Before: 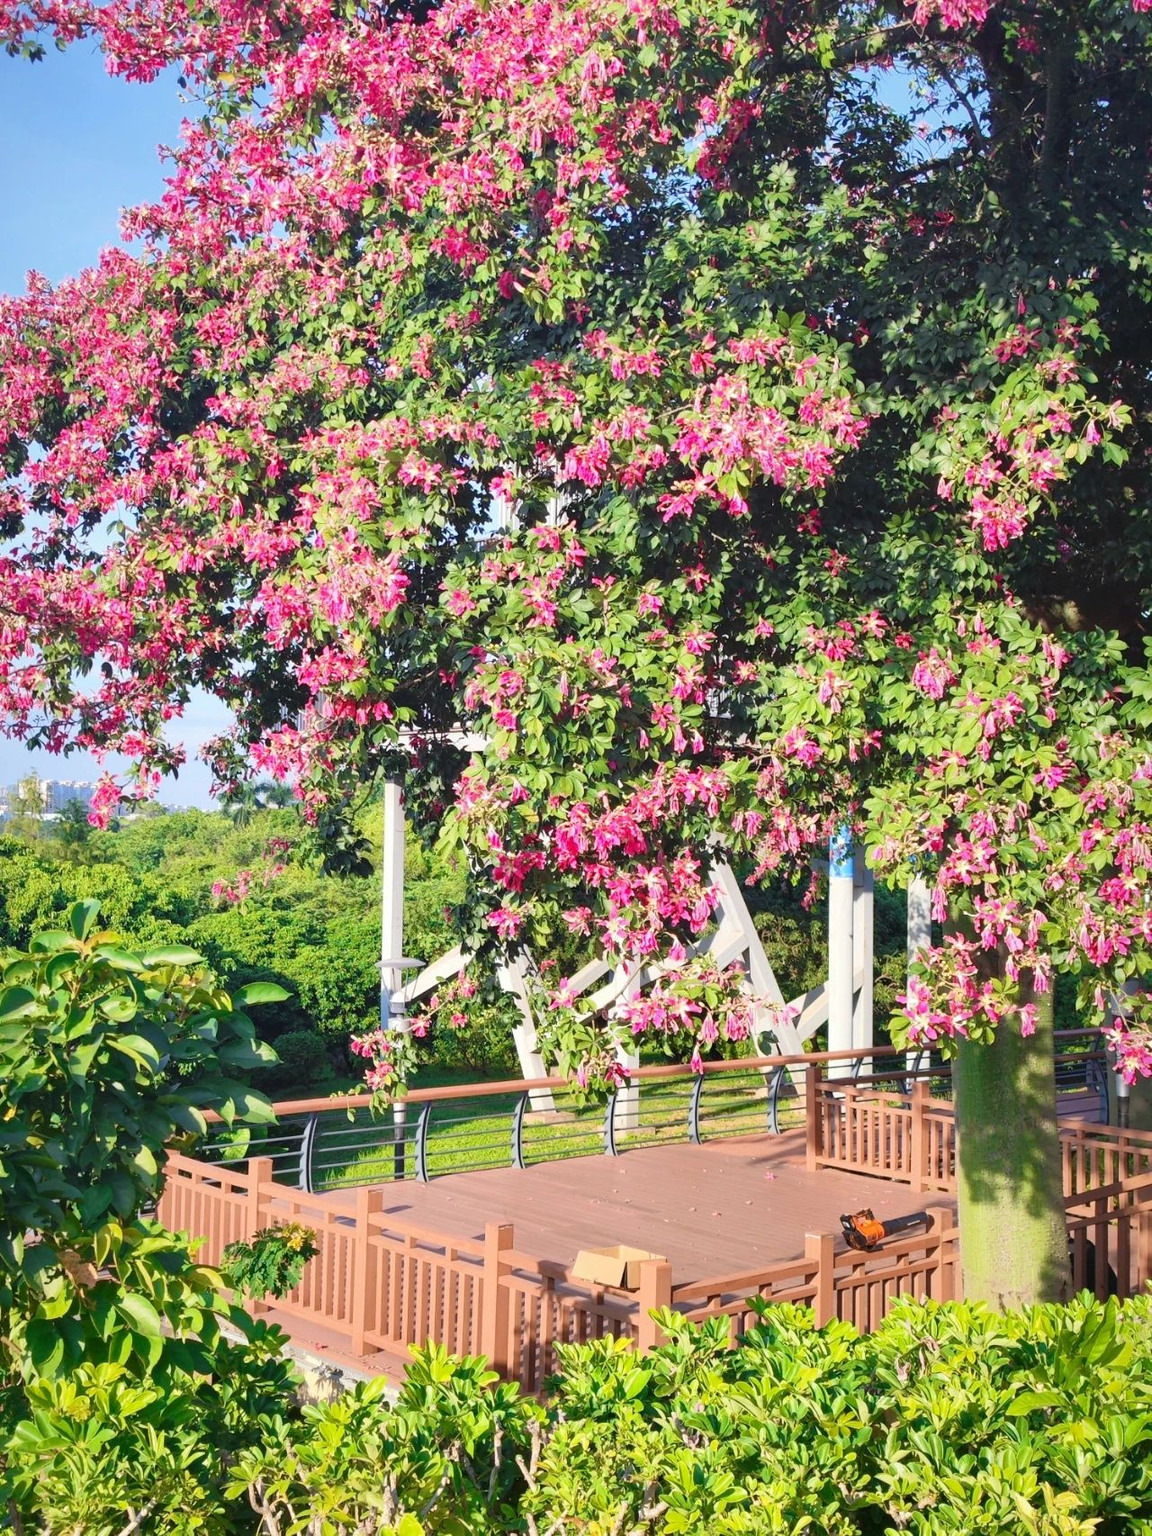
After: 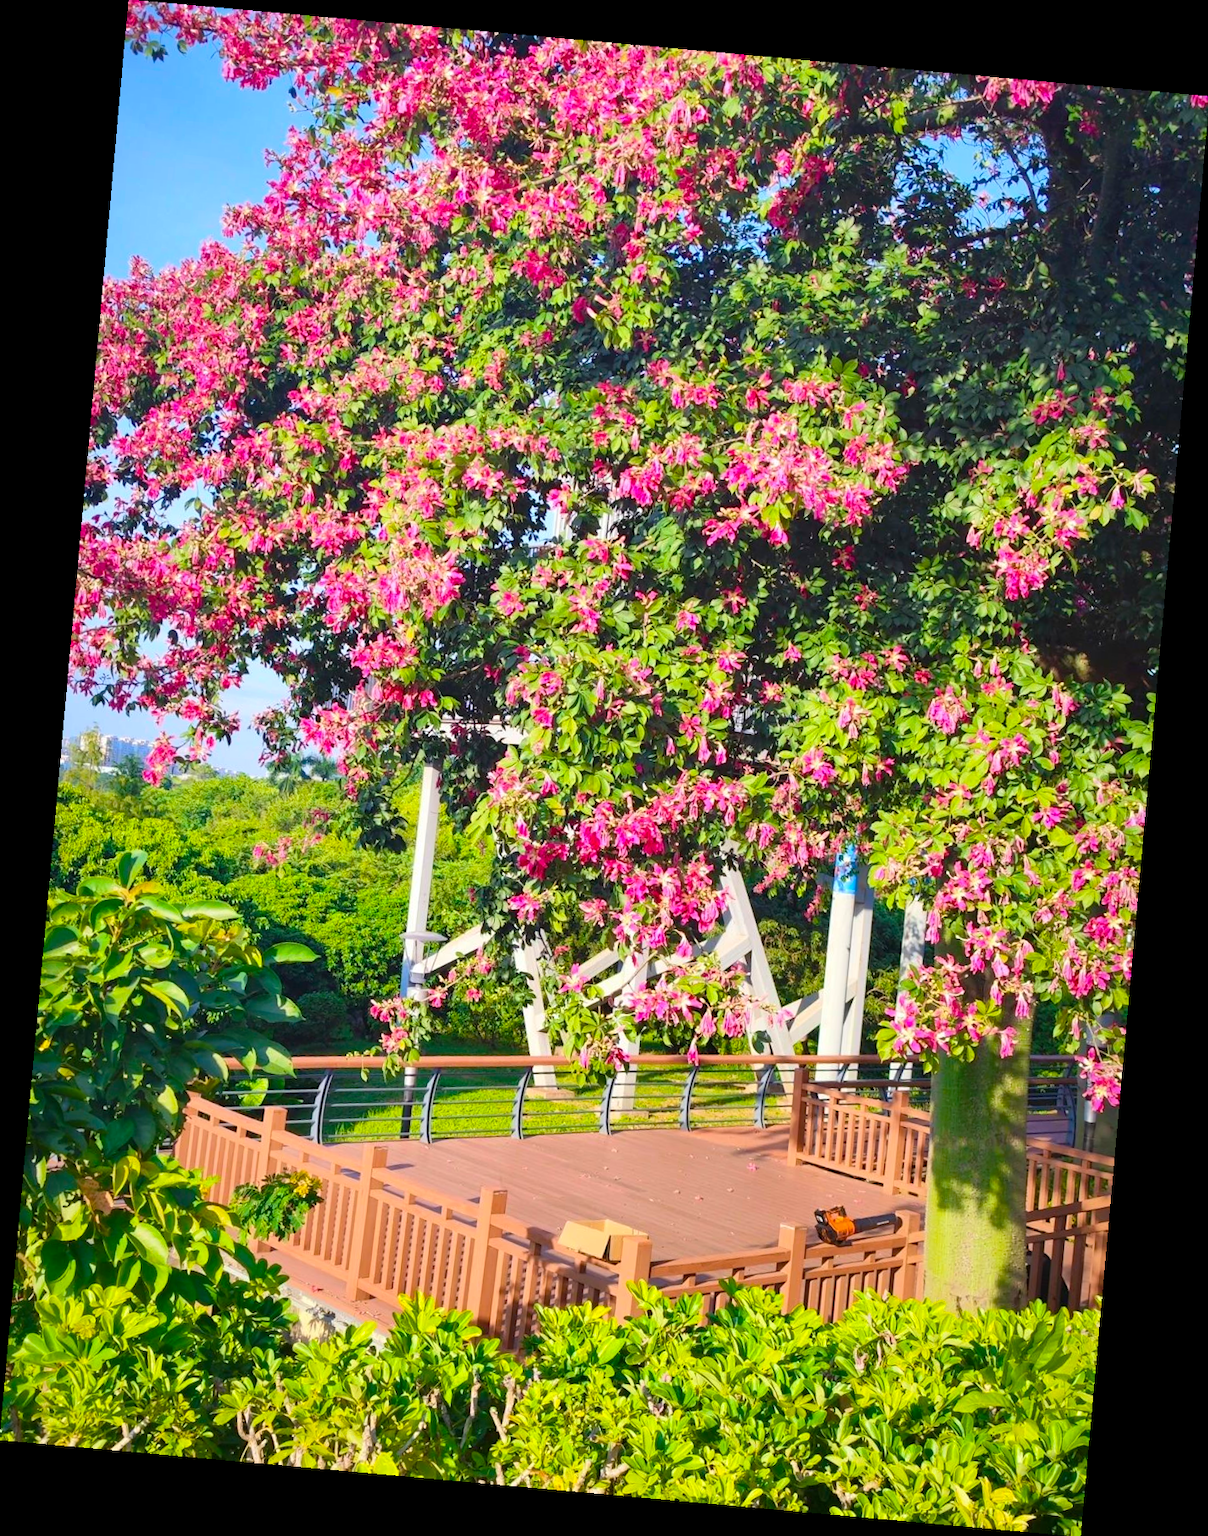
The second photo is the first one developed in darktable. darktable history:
white balance: emerald 1
color balance rgb: linear chroma grading › global chroma 9.31%, global vibrance 41.49%
rotate and perspective: rotation 5.12°, automatic cropping off
